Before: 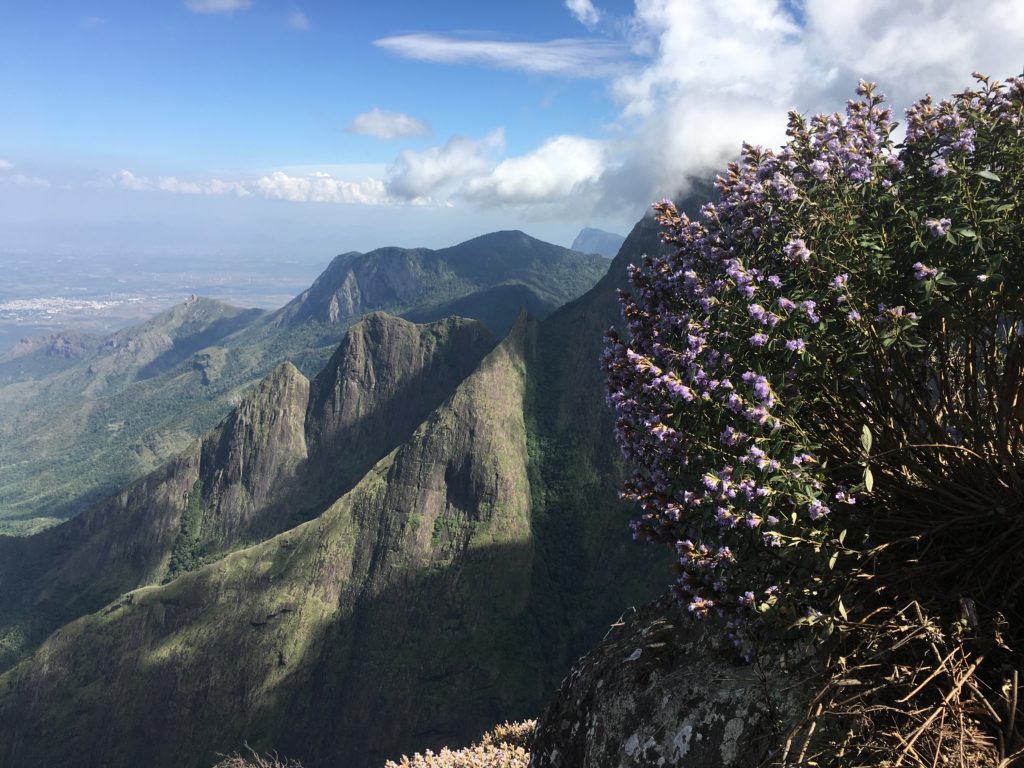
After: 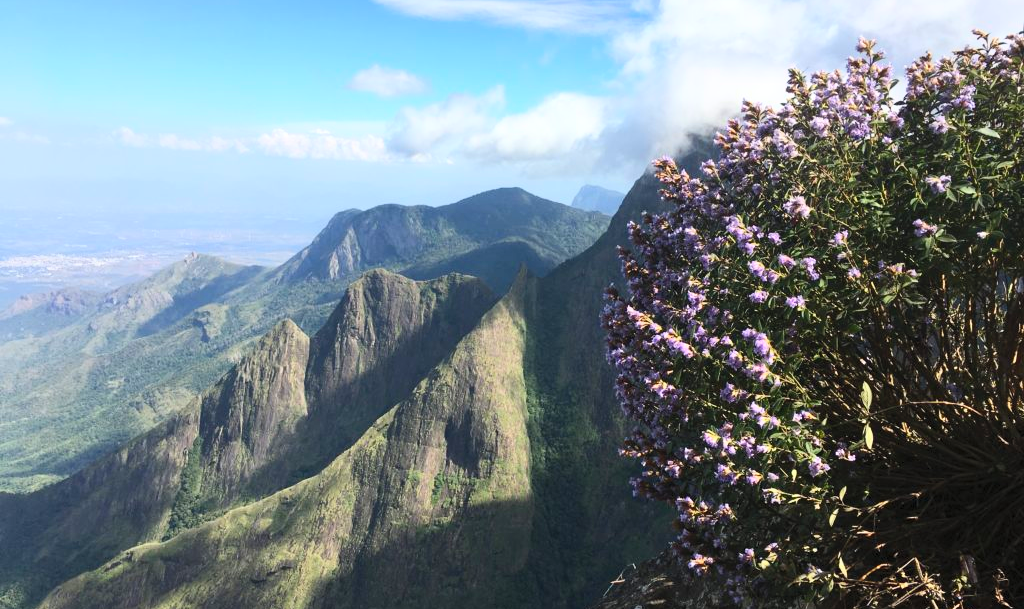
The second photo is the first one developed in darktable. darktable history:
contrast brightness saturation: contrast 0.24, brightness 0.26, saturation 0.39
crop and rotate: top 5.667%, bottom 14.937%
